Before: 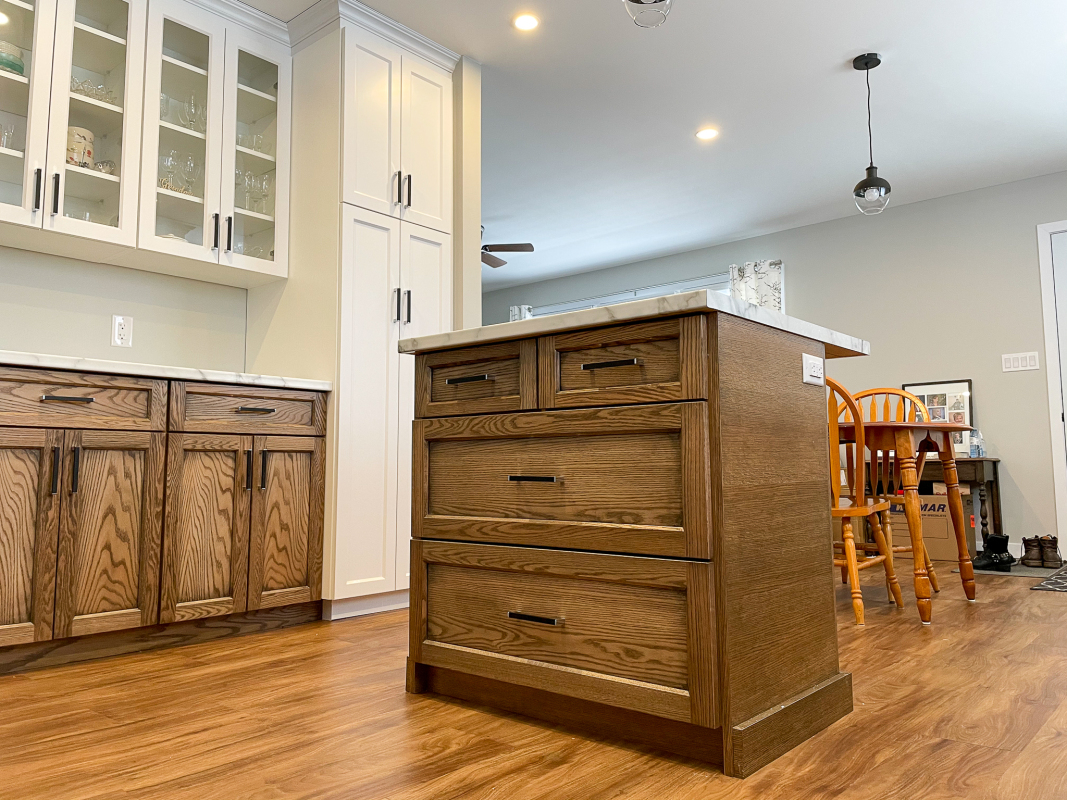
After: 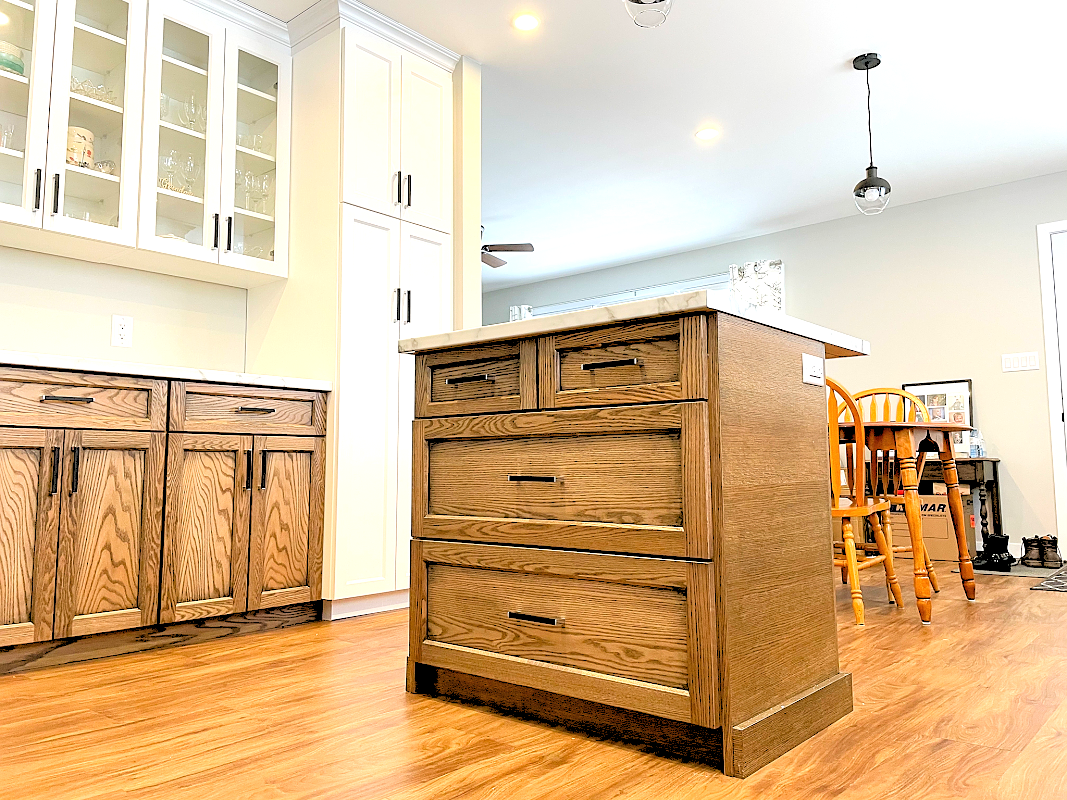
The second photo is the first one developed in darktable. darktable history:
sharpen: radius 0.969, amount 0.604
exposure: black level correction 0, exposure 0.7 EV, compensate exposure bias true, compensate highlight preservation false
rgb levels: levels [[0.027, 0.429, 0.996], [0, 0.5, 1], [0, 0.5, 1]]
